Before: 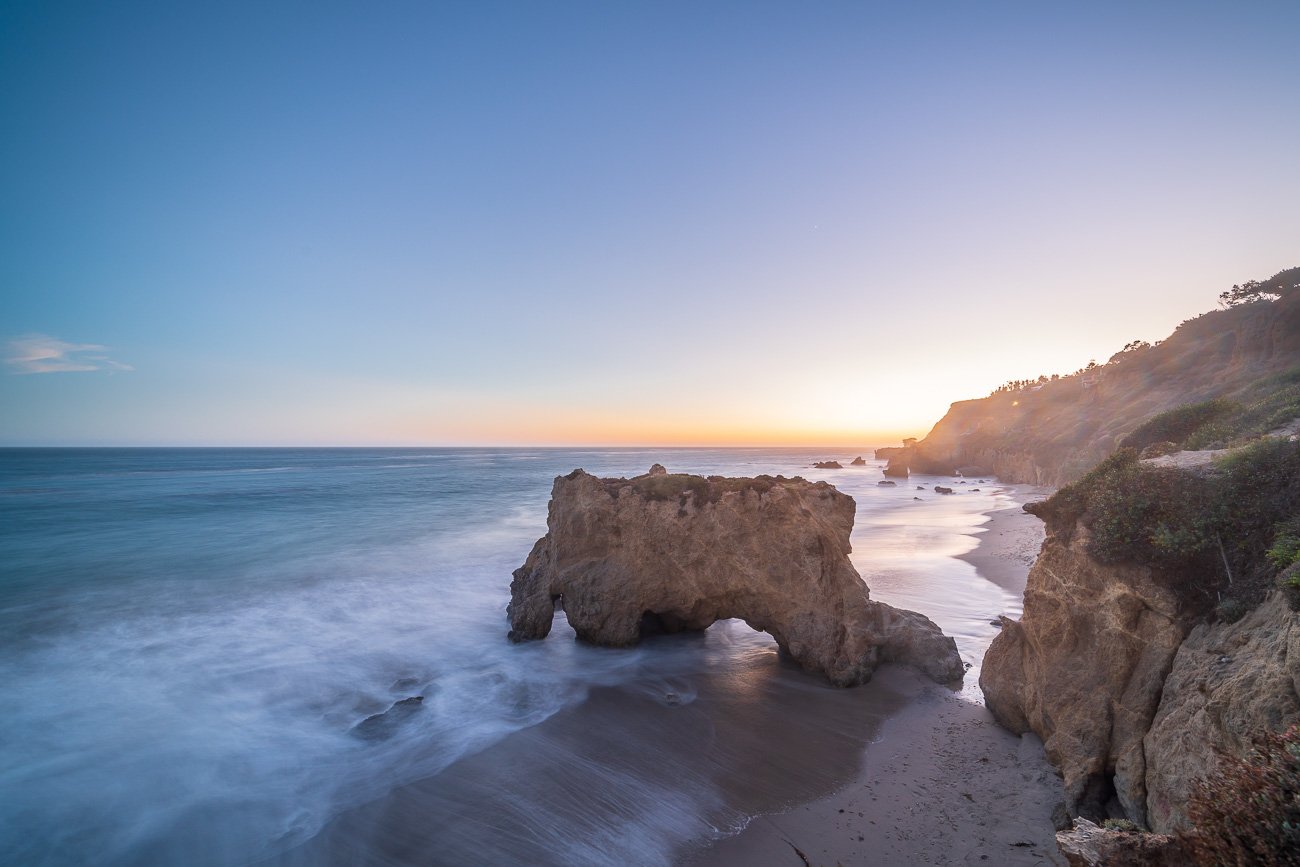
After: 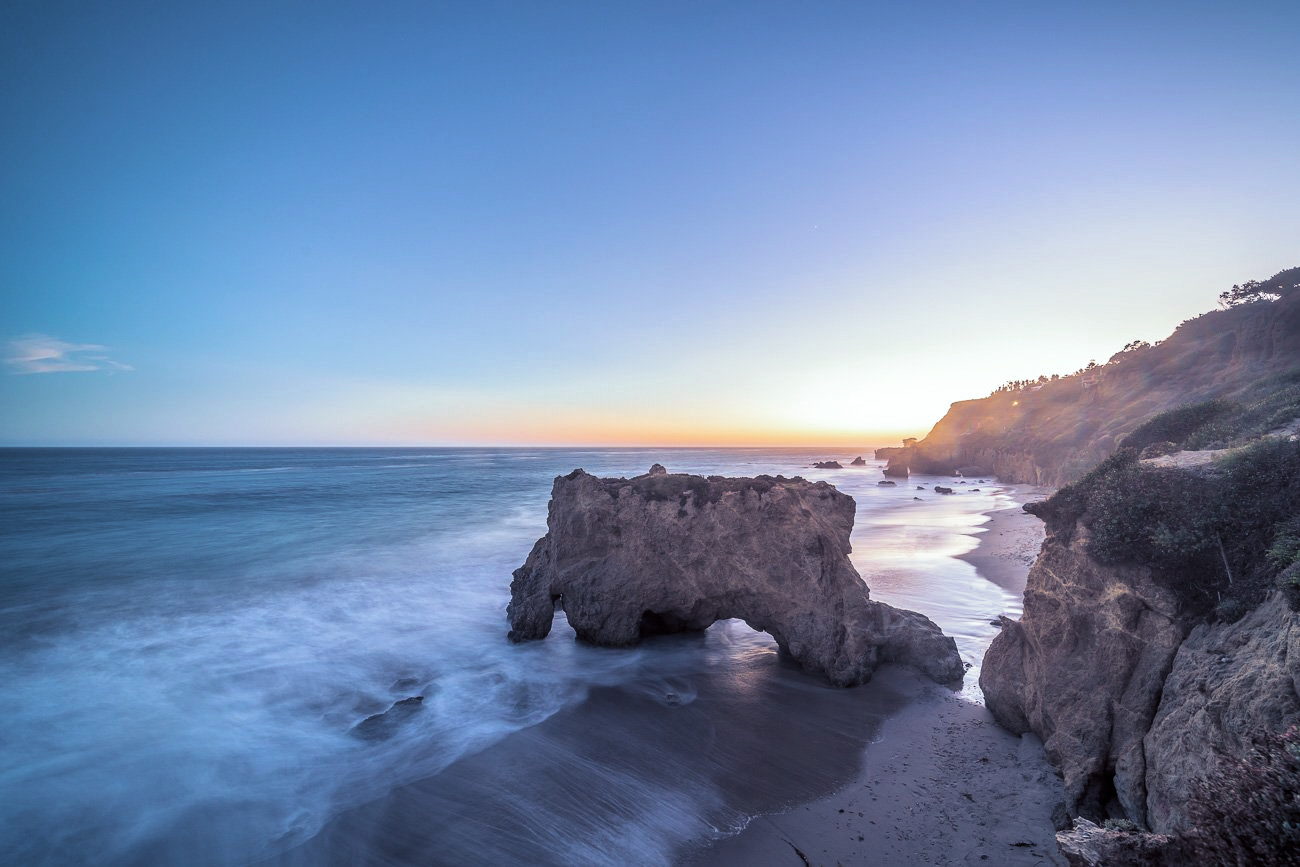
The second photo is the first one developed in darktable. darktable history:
velvia: on, module defaults
white balance: red 0.982, blue 1.018
local contrast: on, module defaults
split-toning: shadows › hue 230.4°
color correction: highlights a* -3.28, highlights b* -6.24, shadows a* 3.1, shadows b* 5.19
